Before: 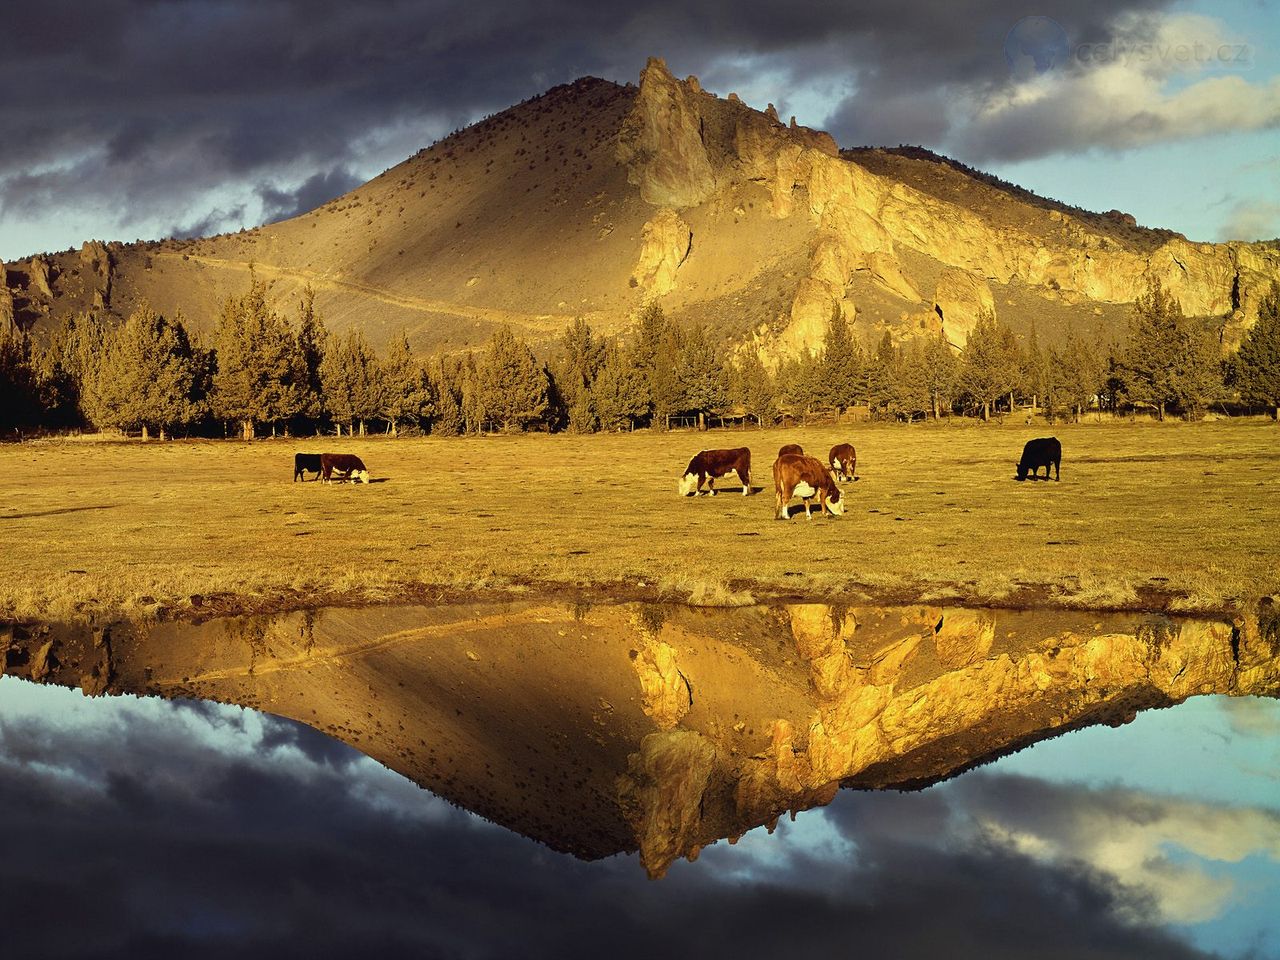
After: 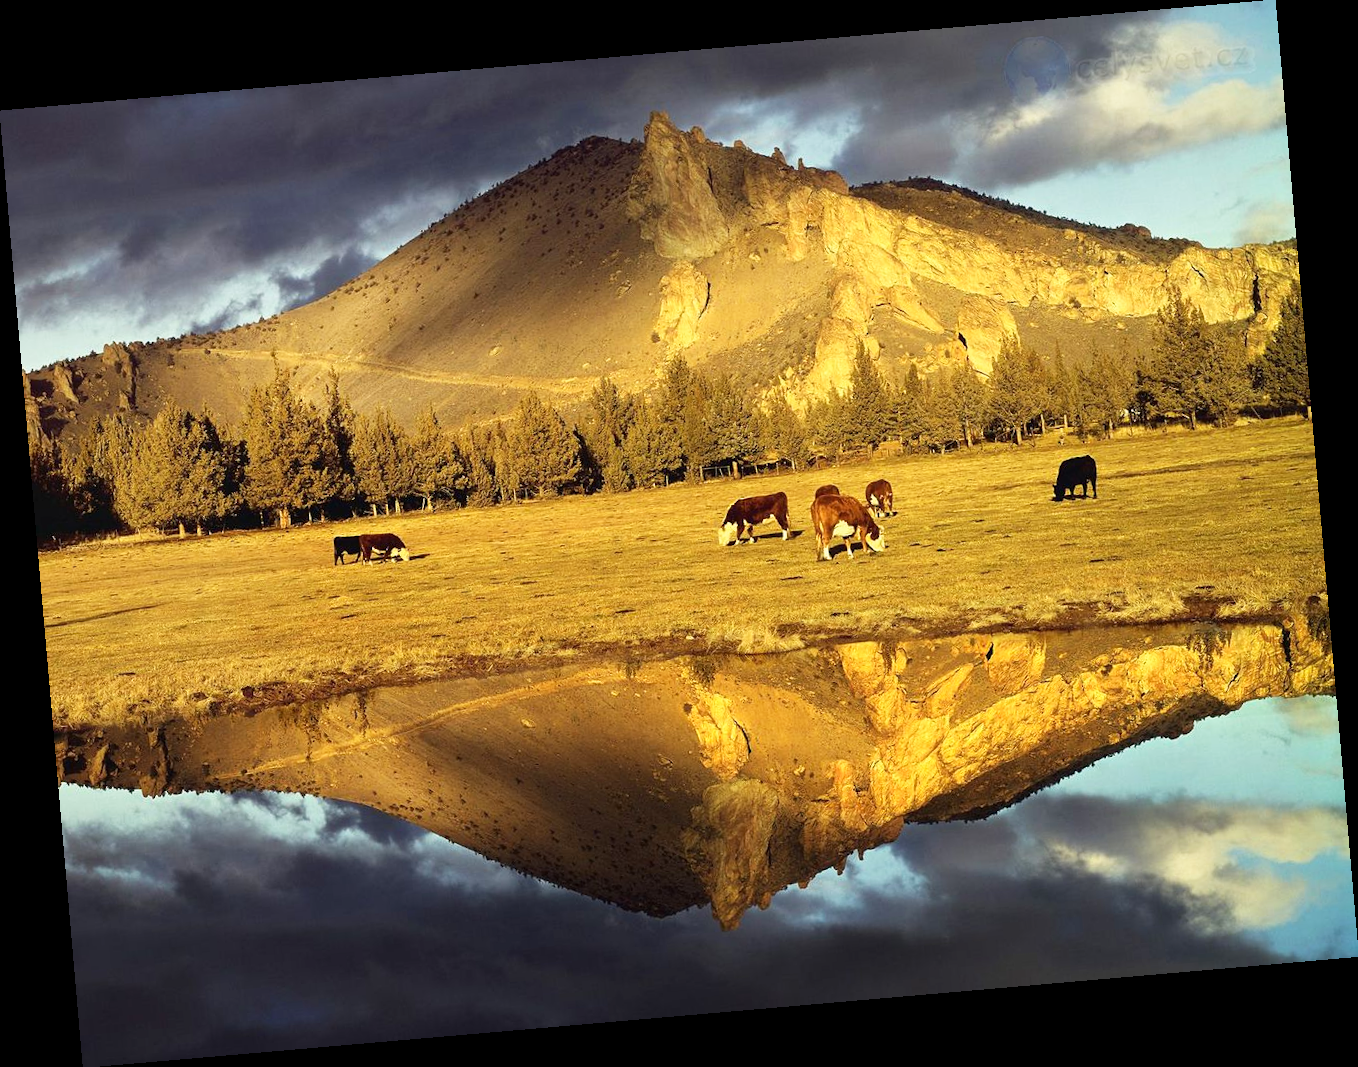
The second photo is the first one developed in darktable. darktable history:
rotate and perspective: rotation -4.98°, automatic cropping off
base curve: curves: ch0 [(0, 0) (0.688, 0.865) (1, 1)], preserve colors none
